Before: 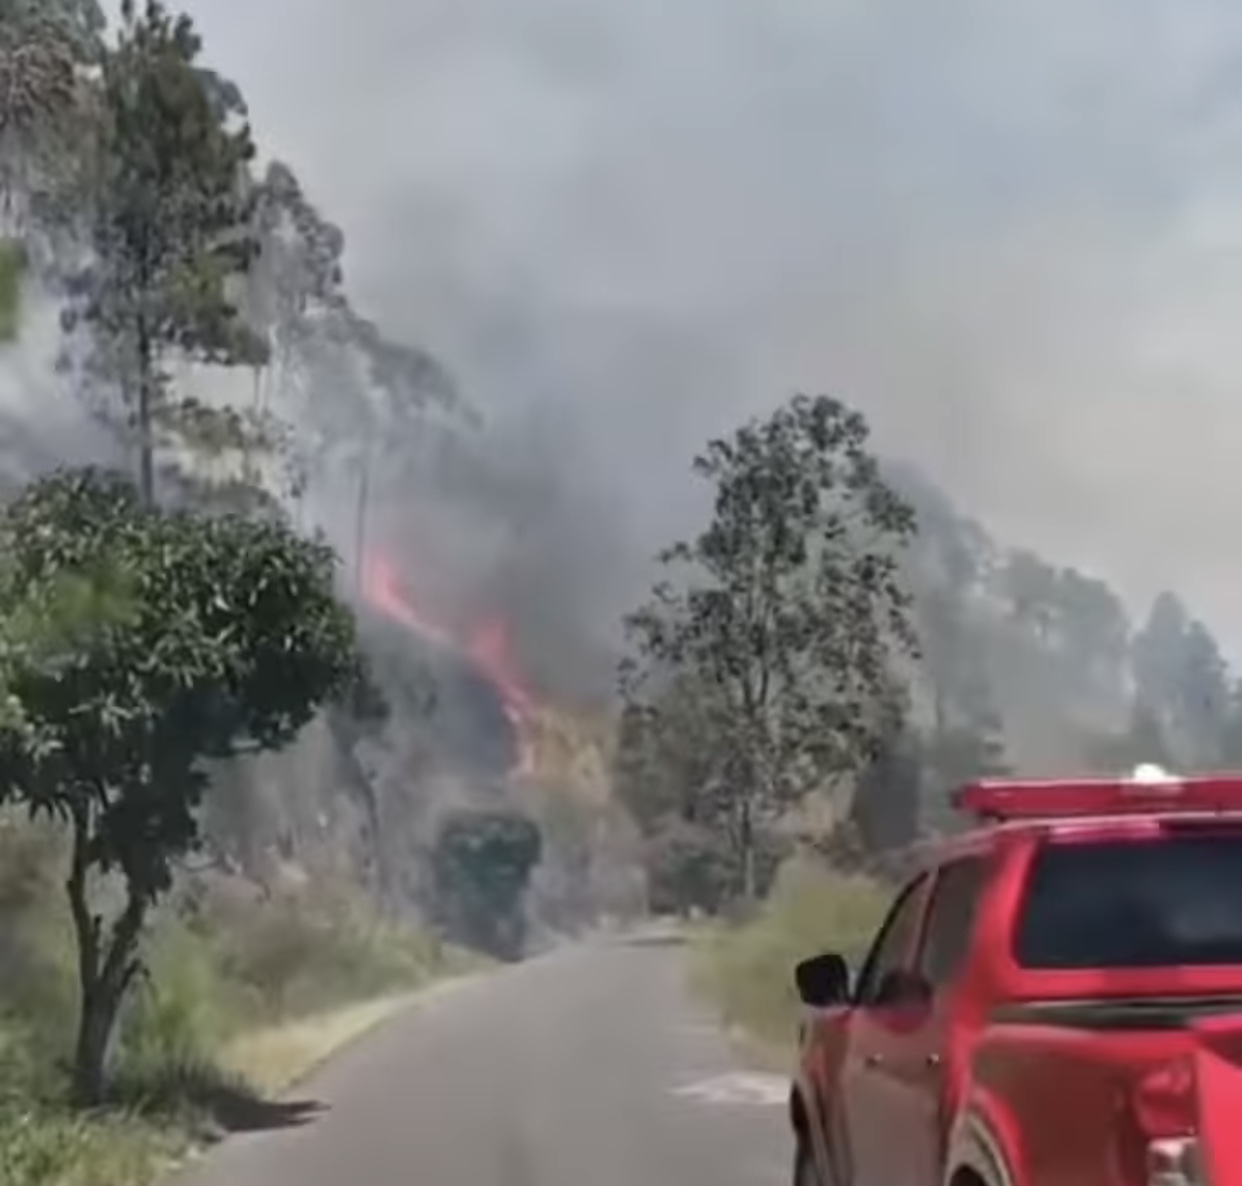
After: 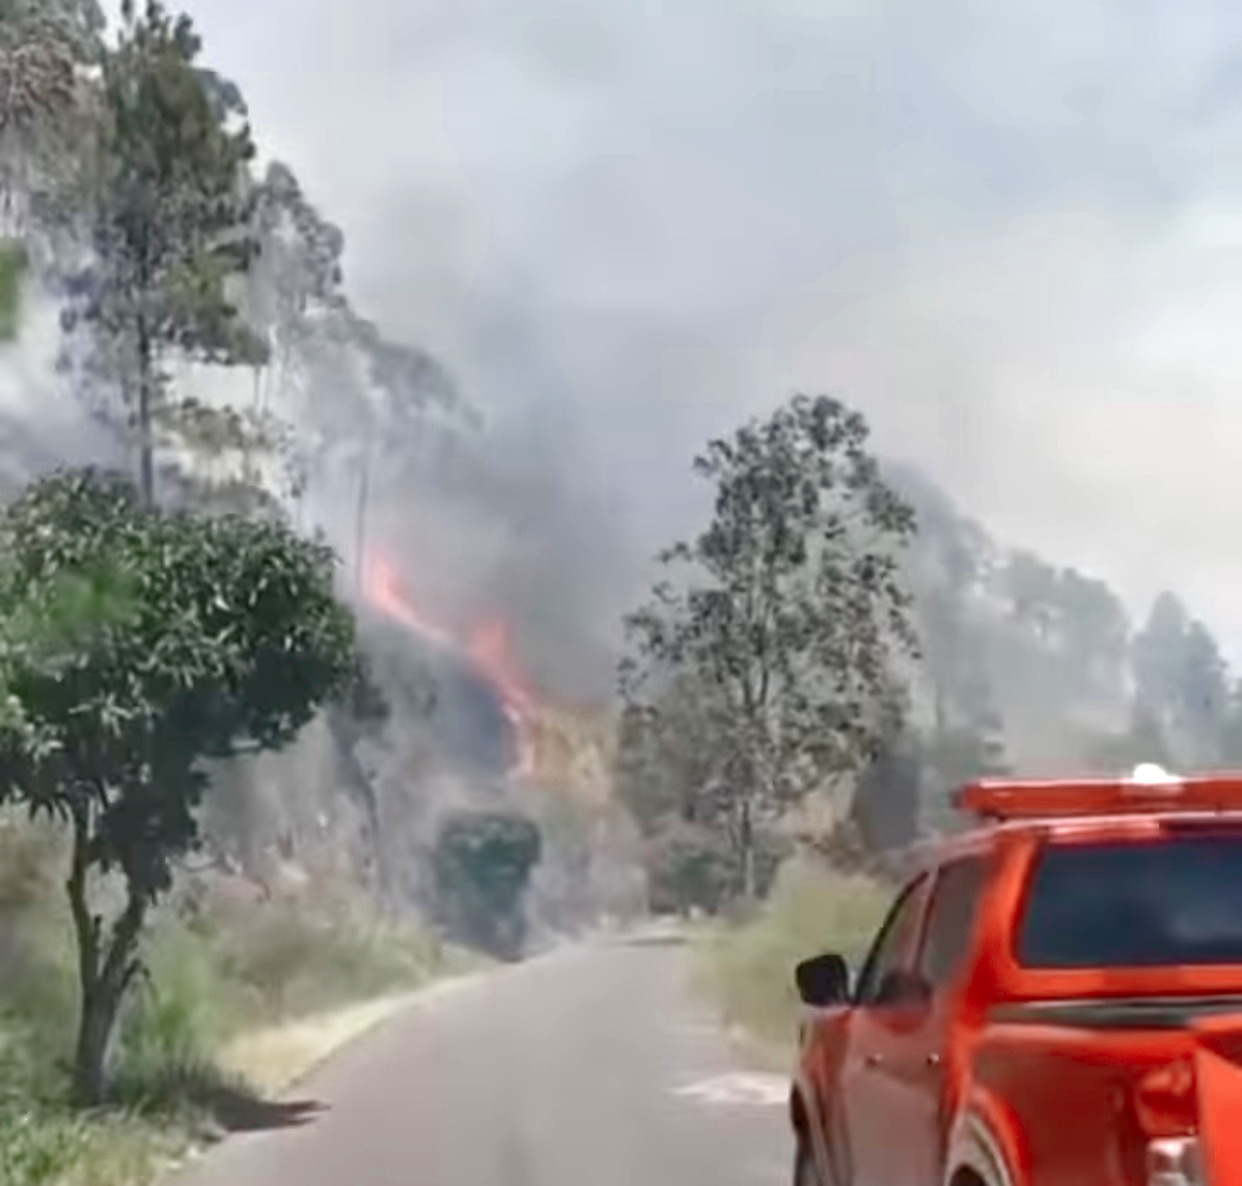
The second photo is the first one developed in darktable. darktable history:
local contrast: mode bilateral grid, contrast 100, coarseness 100, detail 94%, midtone range 0.2
color zones: curves: ch0 [(0, 0.5) (0.125, 0.4) (0.25, 0.5) (0.375, 0.4) (0.5, 0.4) (0.625, 0.35) (0.75, 0.35) (0.875, 0.5)]; ch1 [(0, 0.35) (0.125, 0.45) (0.25, 0.35) (0.375, 0.35) (0.5, 0.35) (0.625, 0.35) (0.75, 0.45) (0.875, 0.35)]; ch2 [(0, 0.6) (0.125, 0.5) (0.25, 0.5) (0.375, 0.6) (0.5, 0.6) (0.625, 0.5) (0.75, 0.5) (0.875, 0.5)]
color balance rgb: perceptual saturation grading › global saturation 20%, perceptual saturation grading › highlights -25%, perceptual saturation grading › shadows 50%
exposure: black level correction 0, exposure 0.7 EV, compensate exposure bias true, compensate highlight preservation false
